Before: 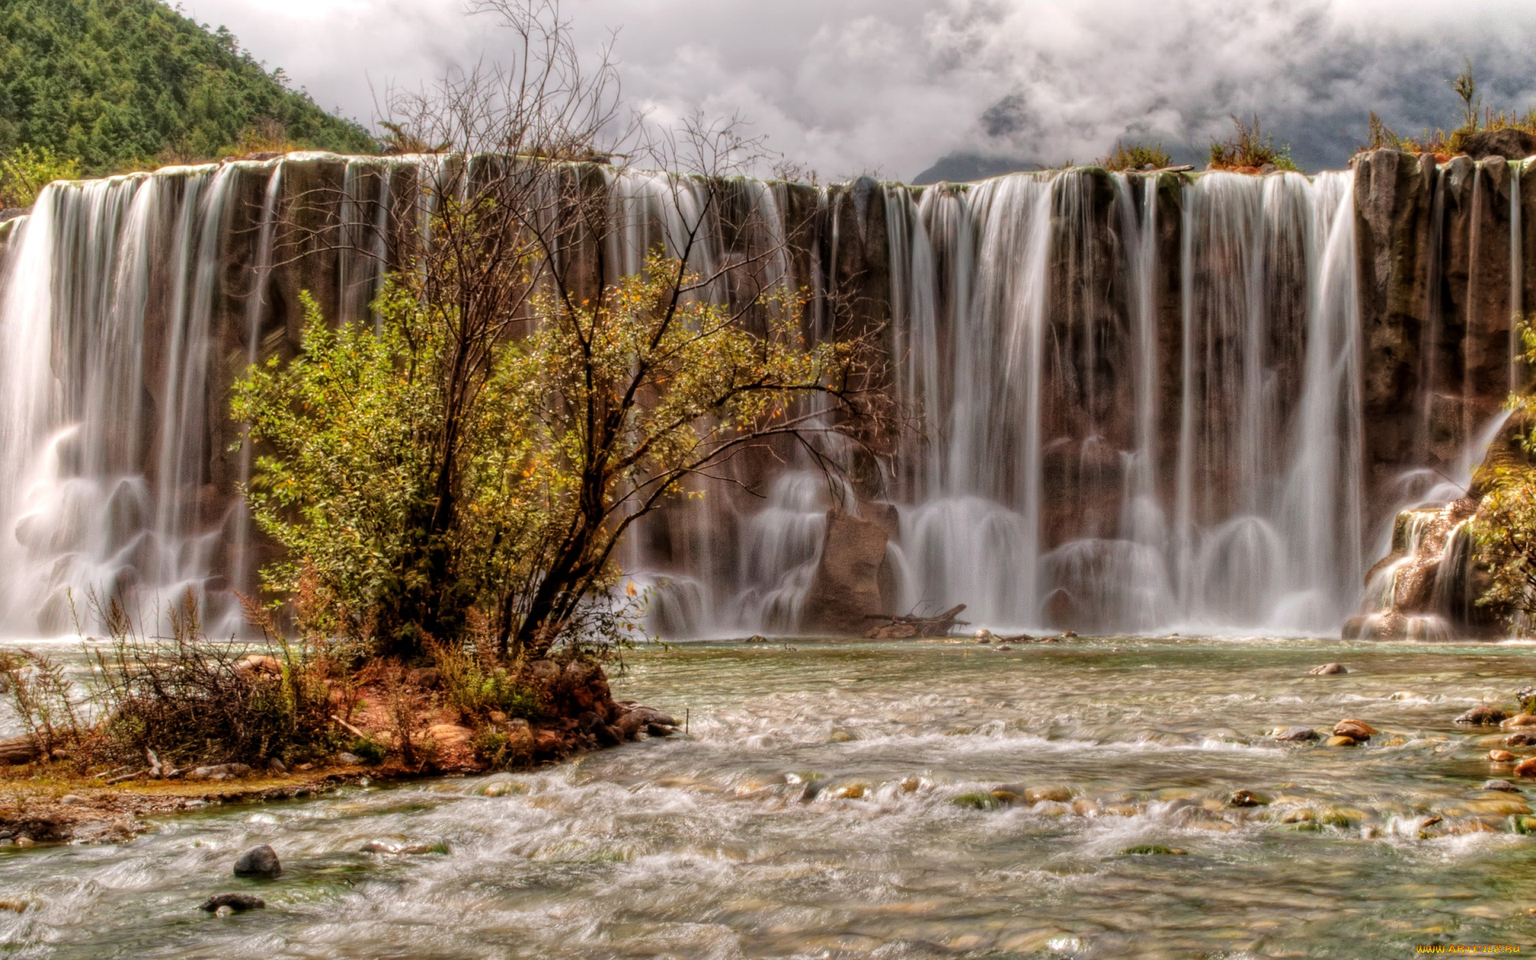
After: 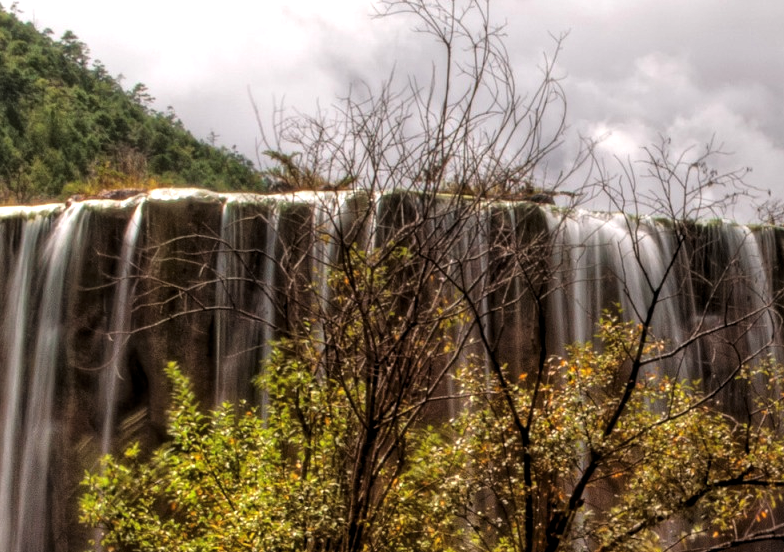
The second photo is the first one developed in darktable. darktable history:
exposure: exposure 0.235 EV, compensate highlight preservation false
crop and rotate: left 10.929%, top 0.096%, right 48.206%, bottom 53.842%
levels: levels [0.029, 0.545, 0.971]
